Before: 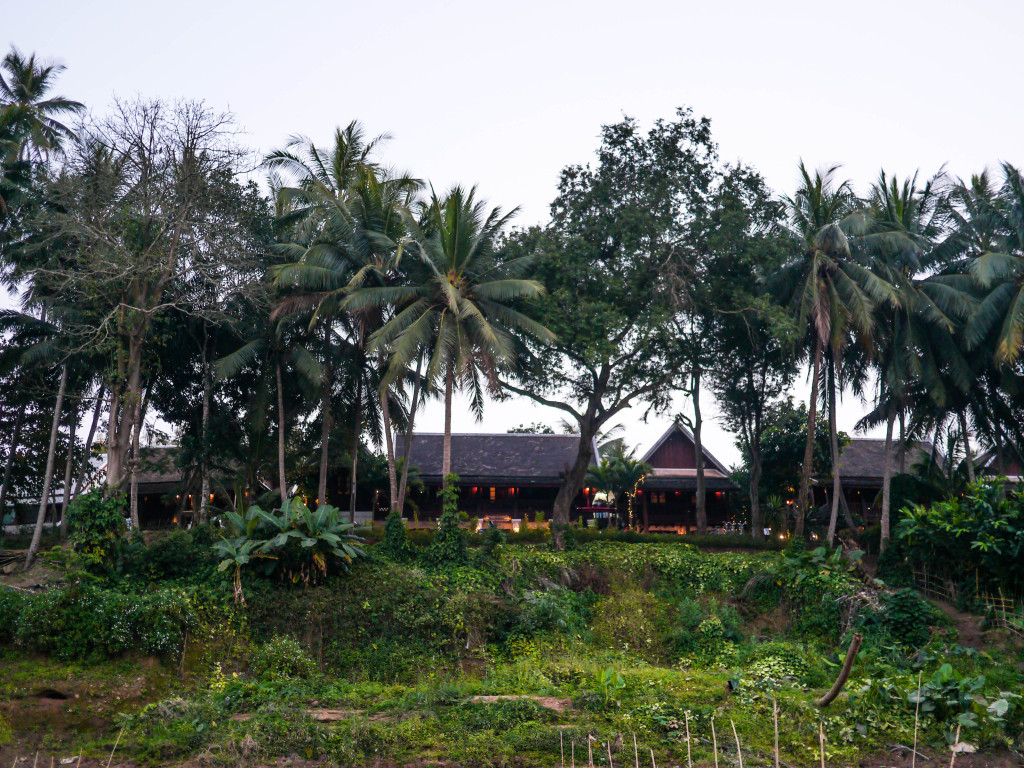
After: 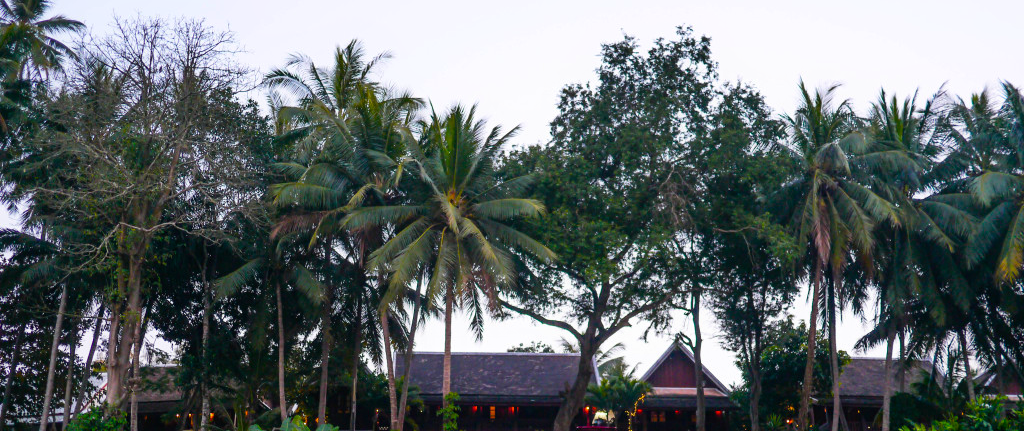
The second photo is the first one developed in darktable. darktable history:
exposure: black level correction 0, compensate exposure bias true, compensate highlight preservation false
crop and rotate: top 10.605%, bottom 33.274%
contrast equalizer: y [[0.5, 0.5, 0.472, 0.5, 0.5, 0.5], [0.5 ×6], [0.5 ×6], [0 ×6], [0 ×6]]
color balance rgb: perceptual saturation grading › global saturation 40%, global vibrance 15%
